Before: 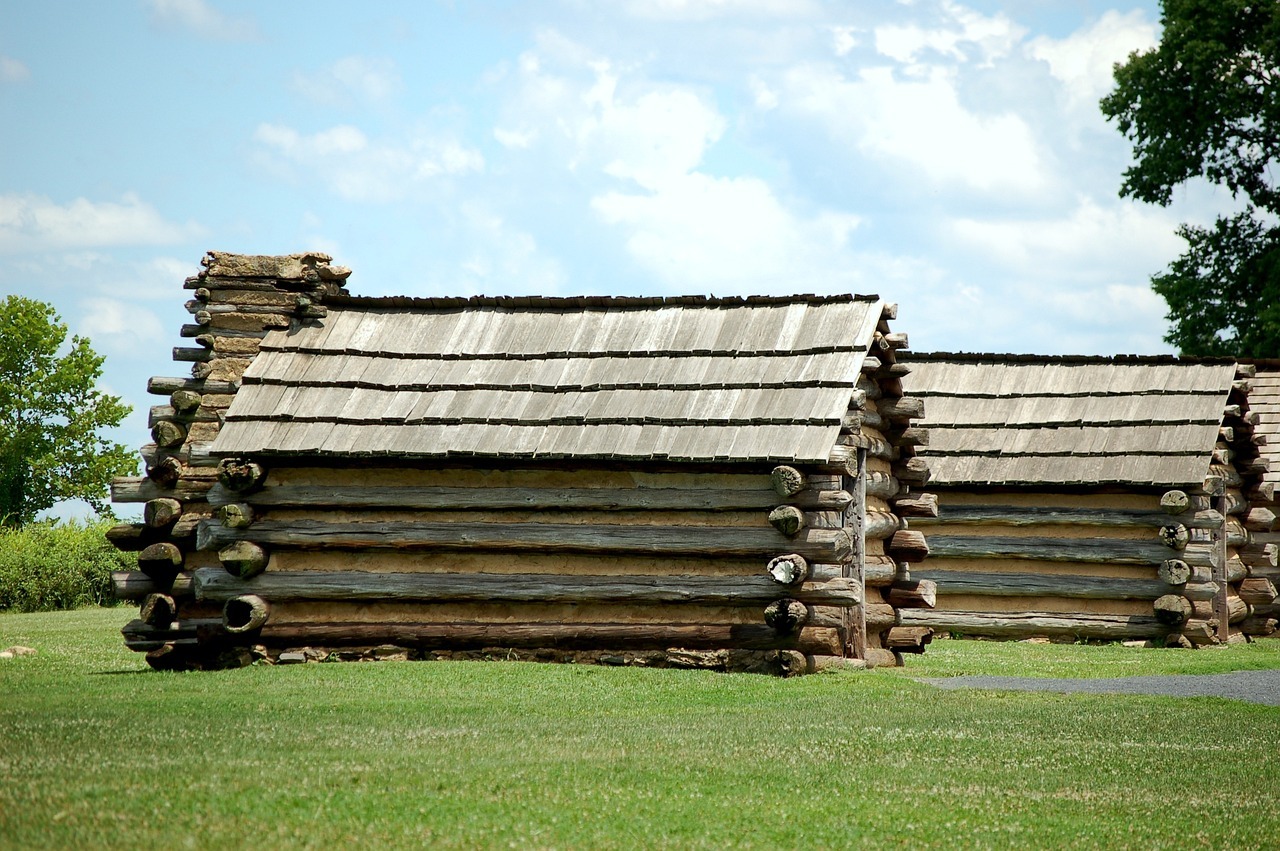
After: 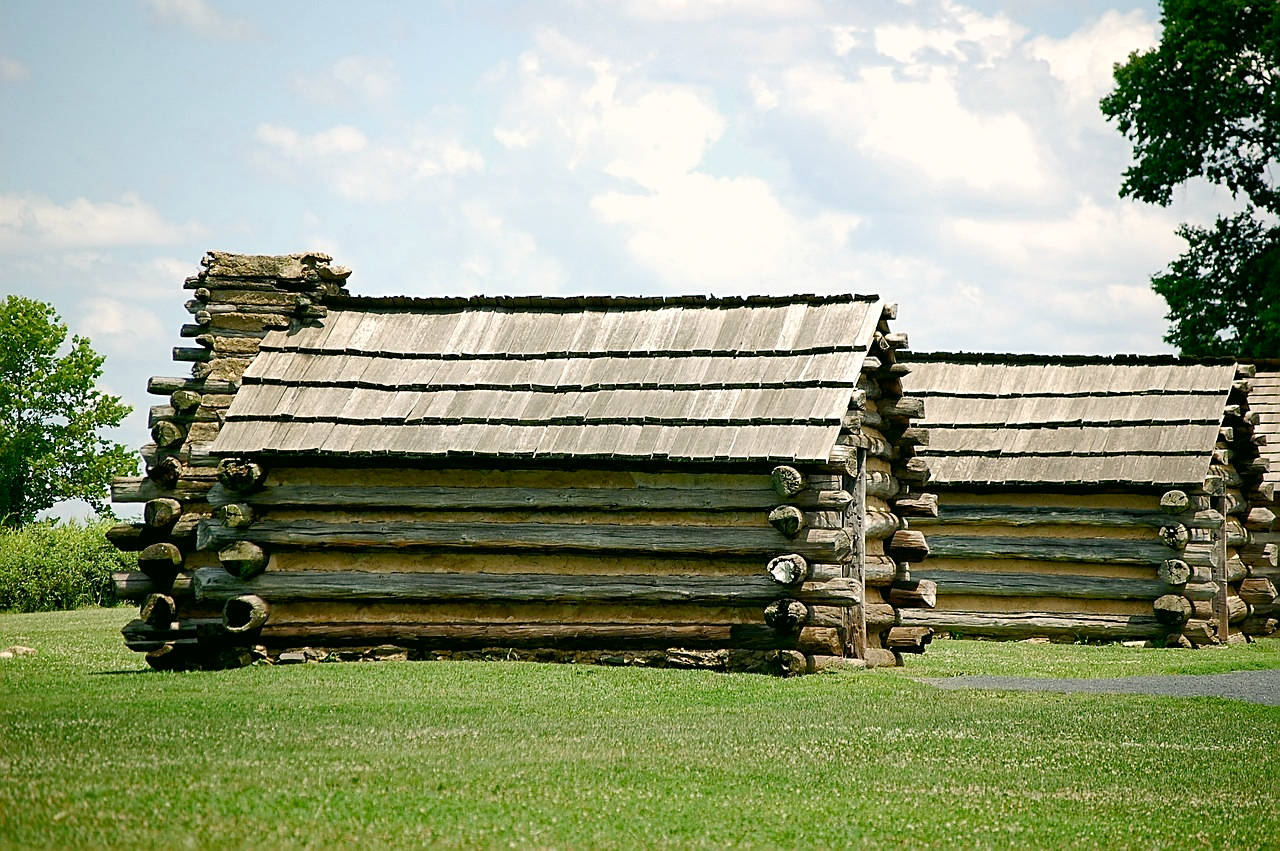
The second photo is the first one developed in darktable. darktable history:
sharpen: on, module defaults
color balance rgb: shadows lift › chroma 4.125%, shadows lift › hue 255.15°, perceptual saturation grading › global saturation 20%, perceptual saturation grading › highlights -49.54%, perceptual saturation grading › shadows 24.284%, global vibrance 9.556%
color correction: highlights a* 4.47, highlights b* 4.91, shadows a* -7.07, shadows b* 4.56
